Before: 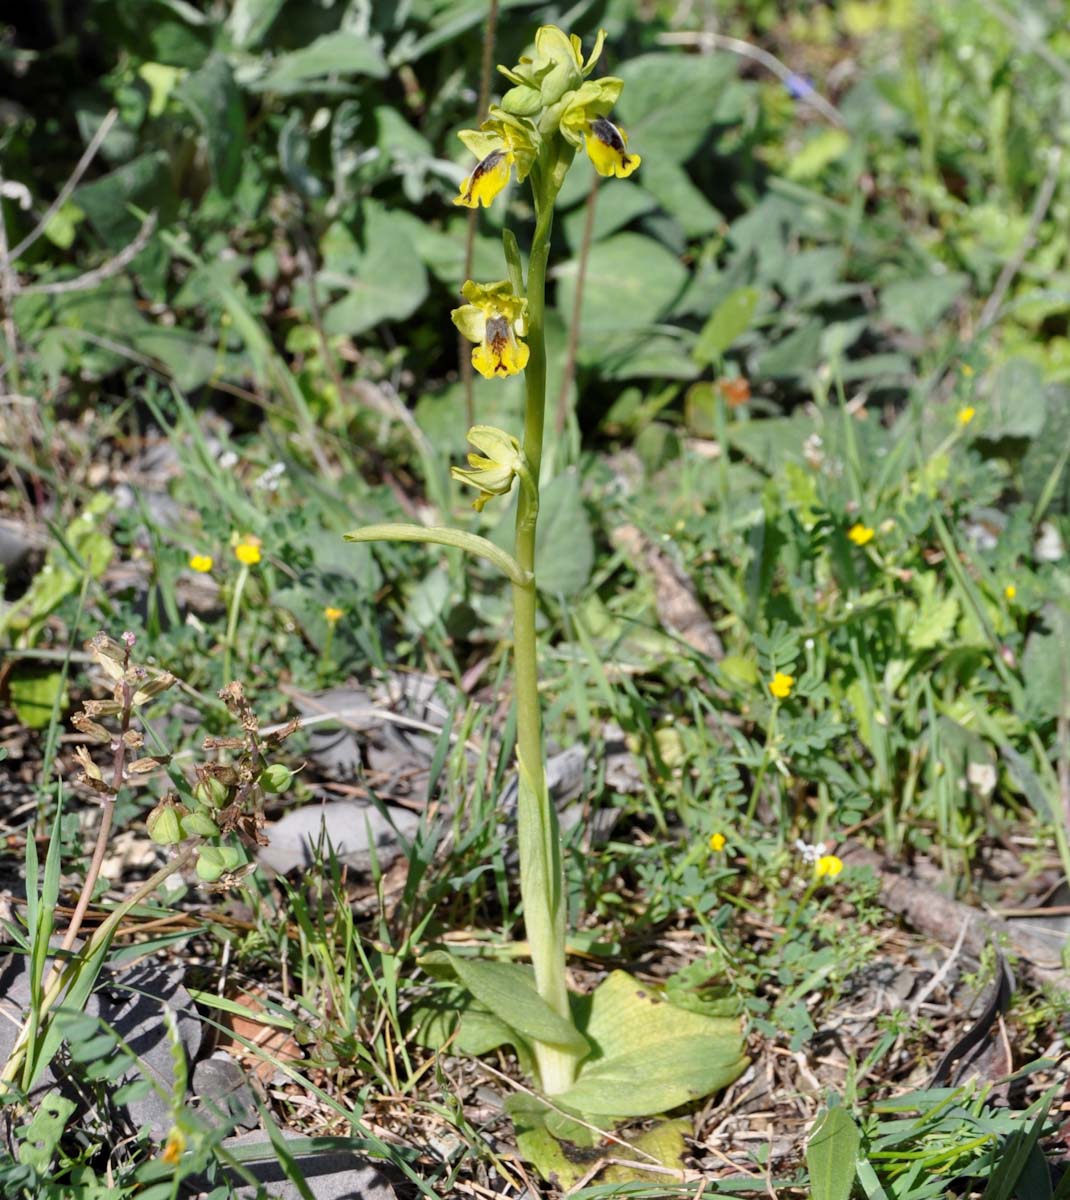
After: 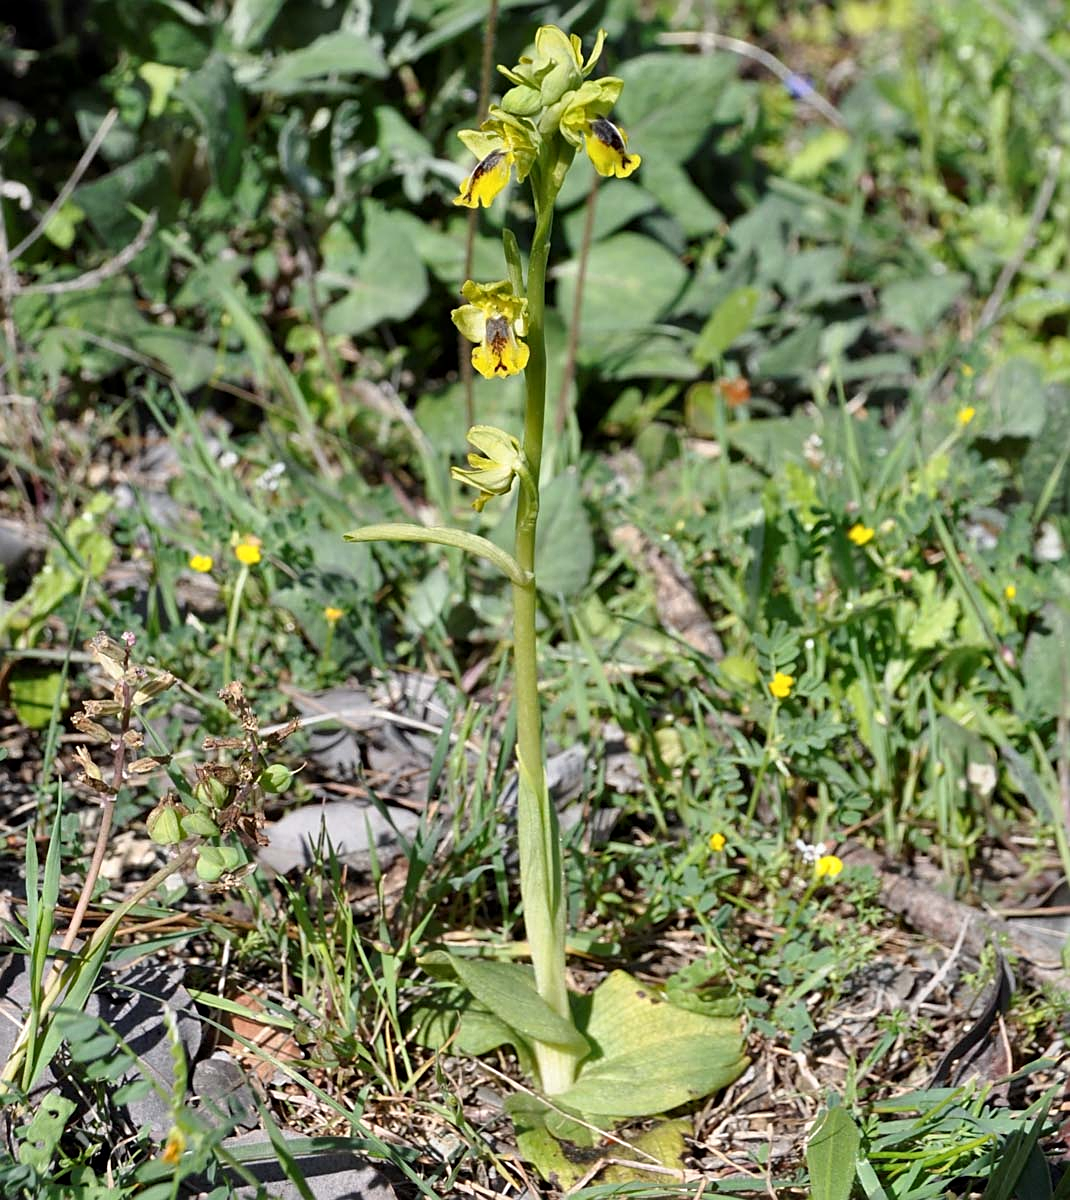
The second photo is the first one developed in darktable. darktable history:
local contrast: mode bilateral grid, contrast 19, coarseness 50, detail 120%, midtone range 0.2
sharpen: radius 1.925
